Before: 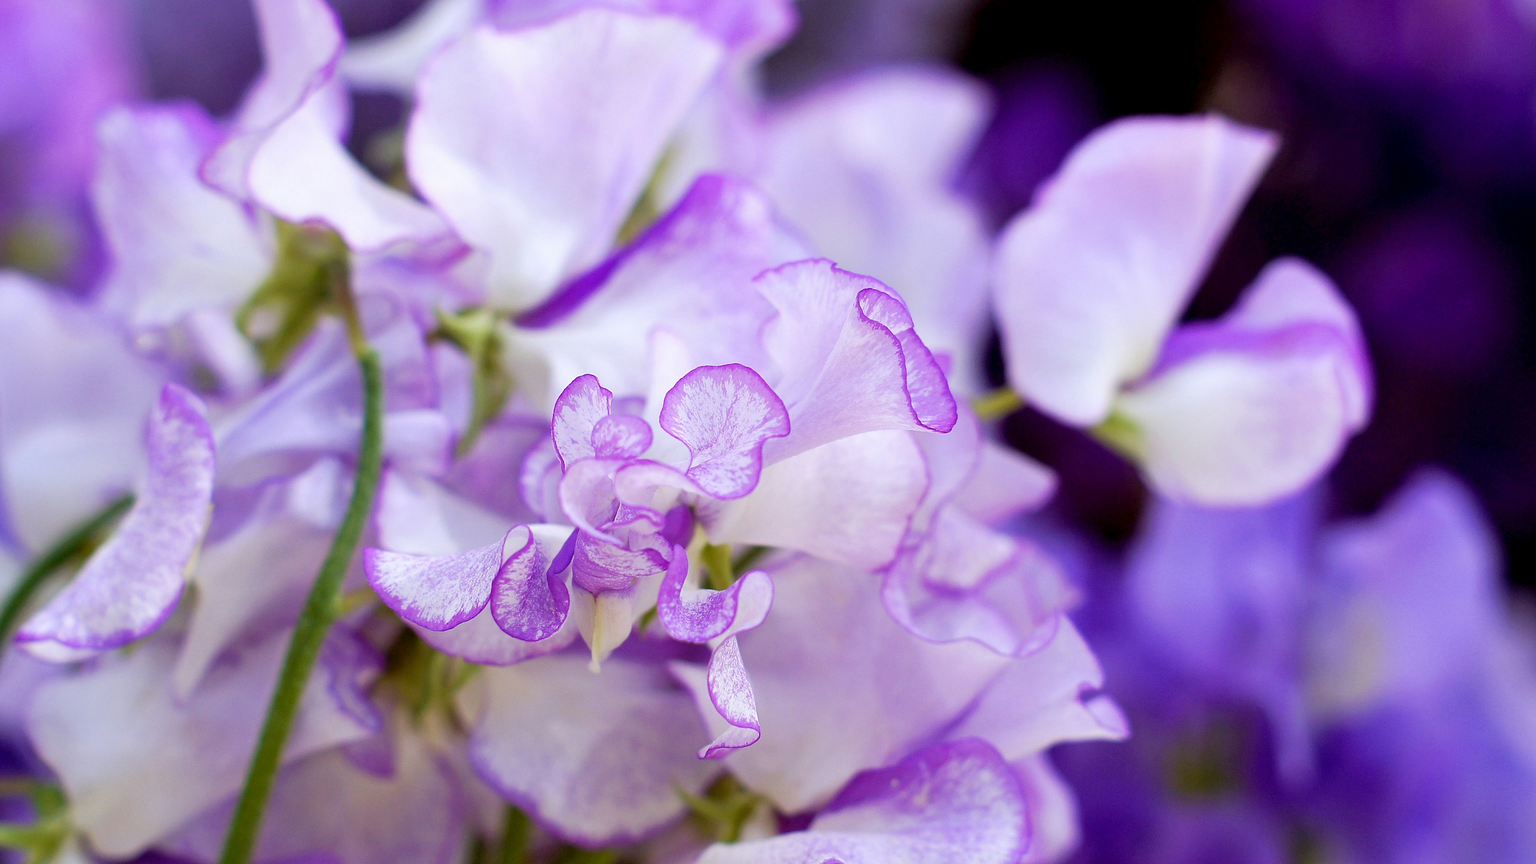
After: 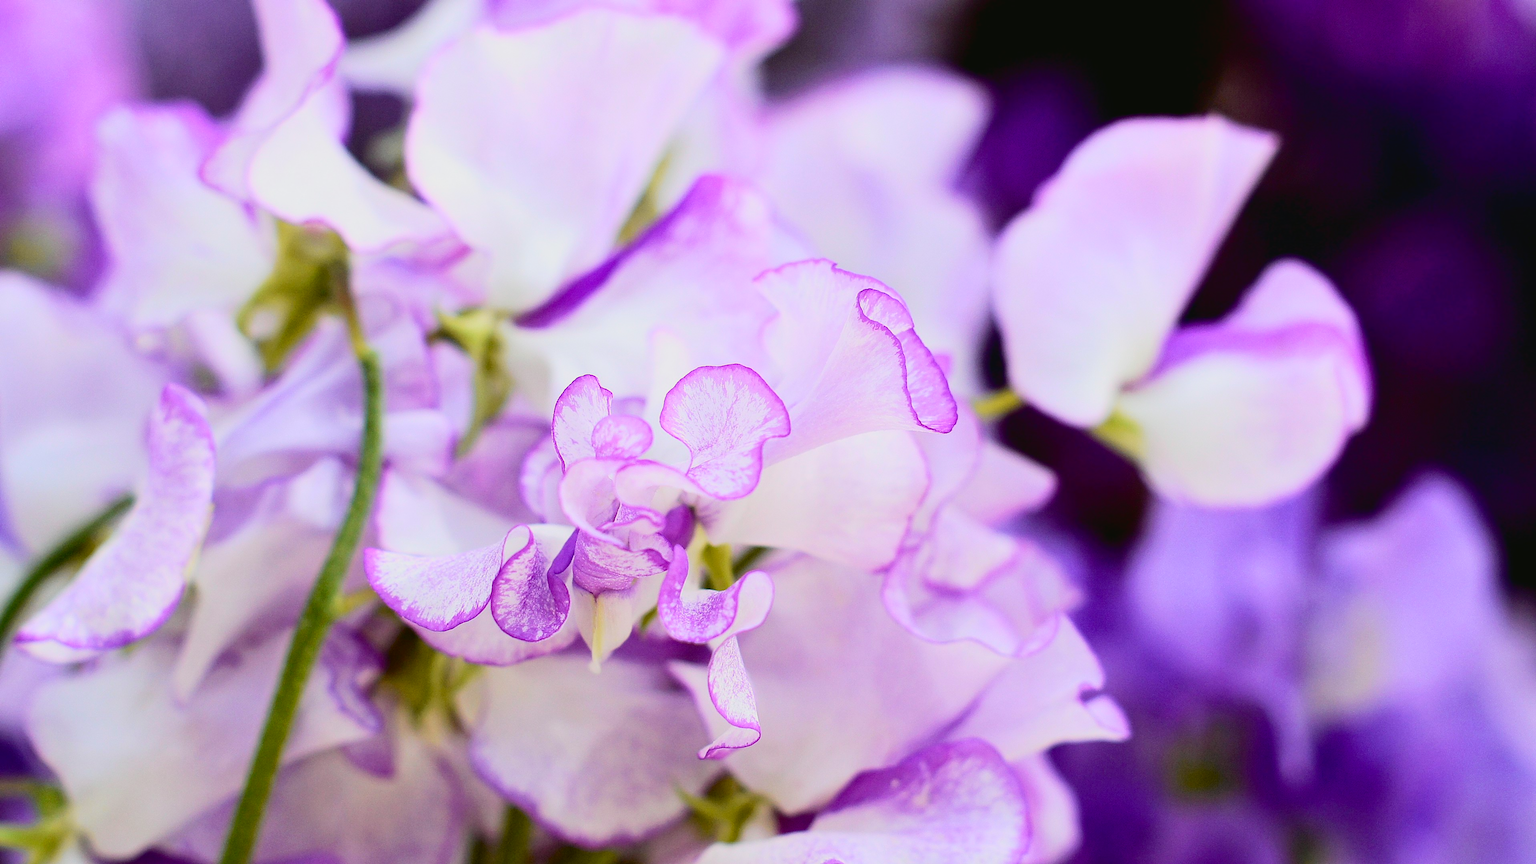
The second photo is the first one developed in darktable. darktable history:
tone curve: curves: ch0 [(0, 0.03) (0.113, 0.087) (0.207, 0.184) (0.515, 0.612) (0.712, 0.793) (1, 0.946)]; ch1 [(0, 0) (0.172, 0.123) (0.317, 0.279) (0.407, 0.401) (0.476, 0.482) (0.505, 0.499) (0.534, 0.534) (0.632, 0.645) (0.726, 0.745) (1, 1)]; ch2 [(0, 0) (0.411, 0.424) (0.476, 0.492) (0.521, 0.524) (0.541, 0.559) (0.65, 0.699) (1, 1)], color space Lab, independent channels, preserve colors none
